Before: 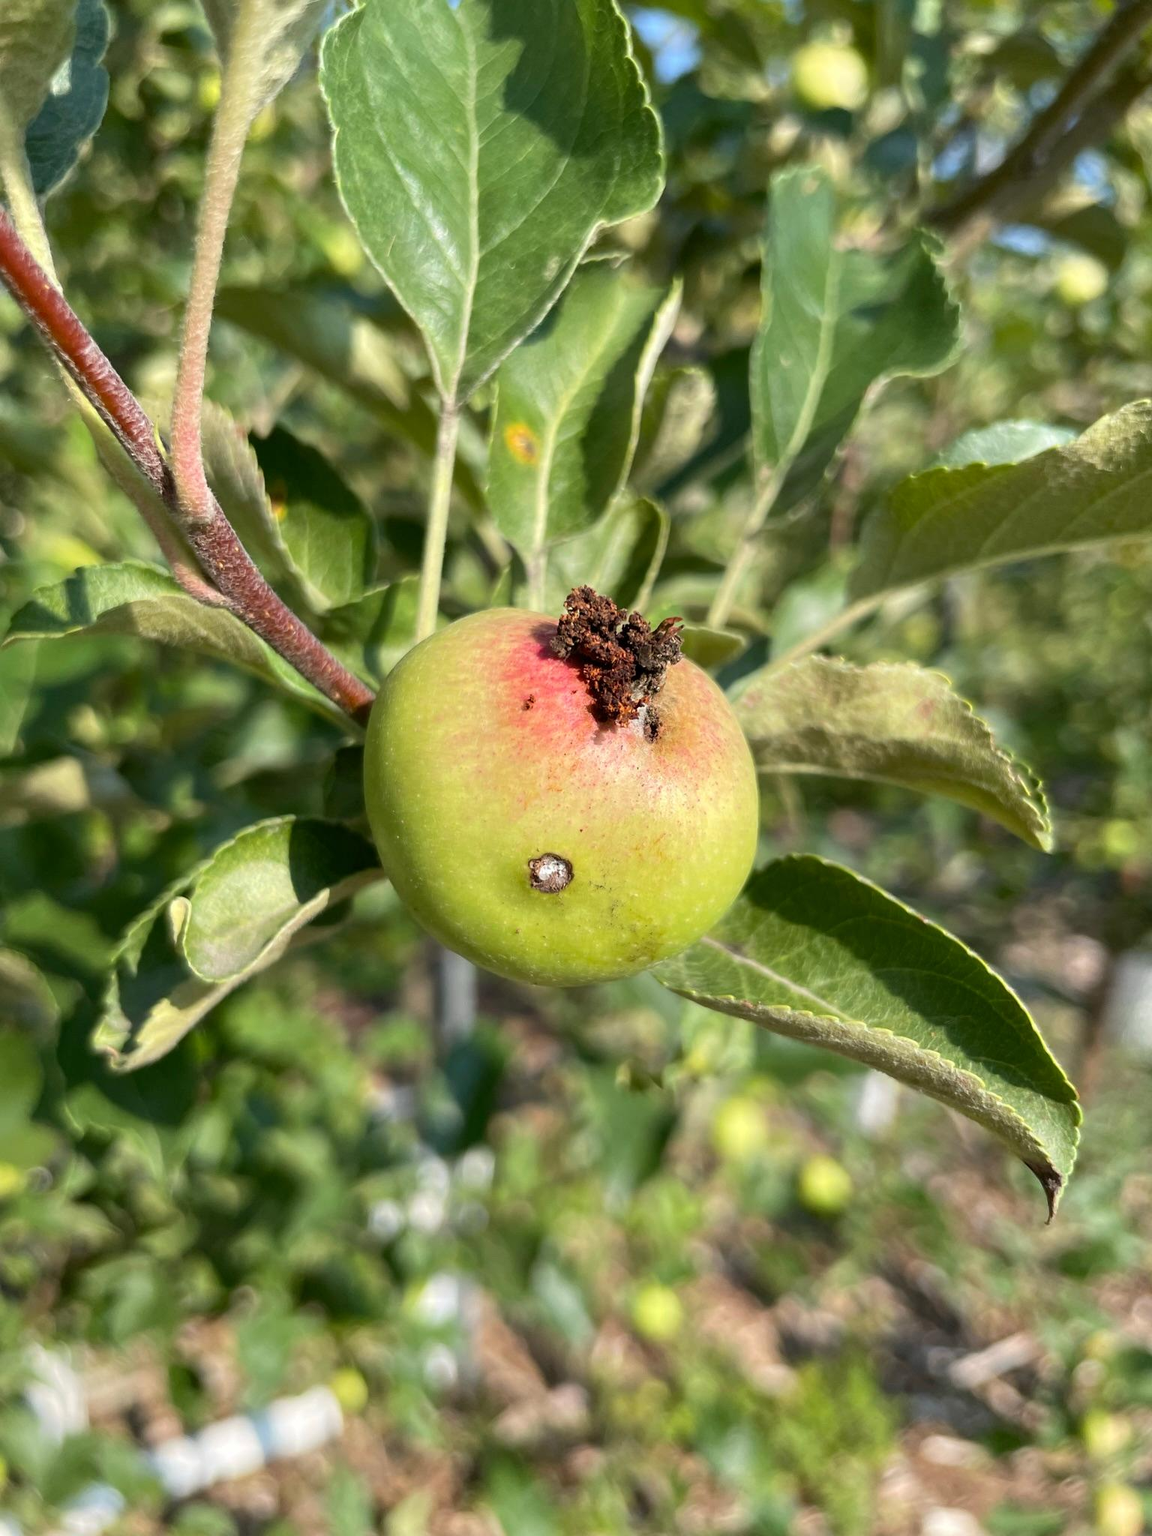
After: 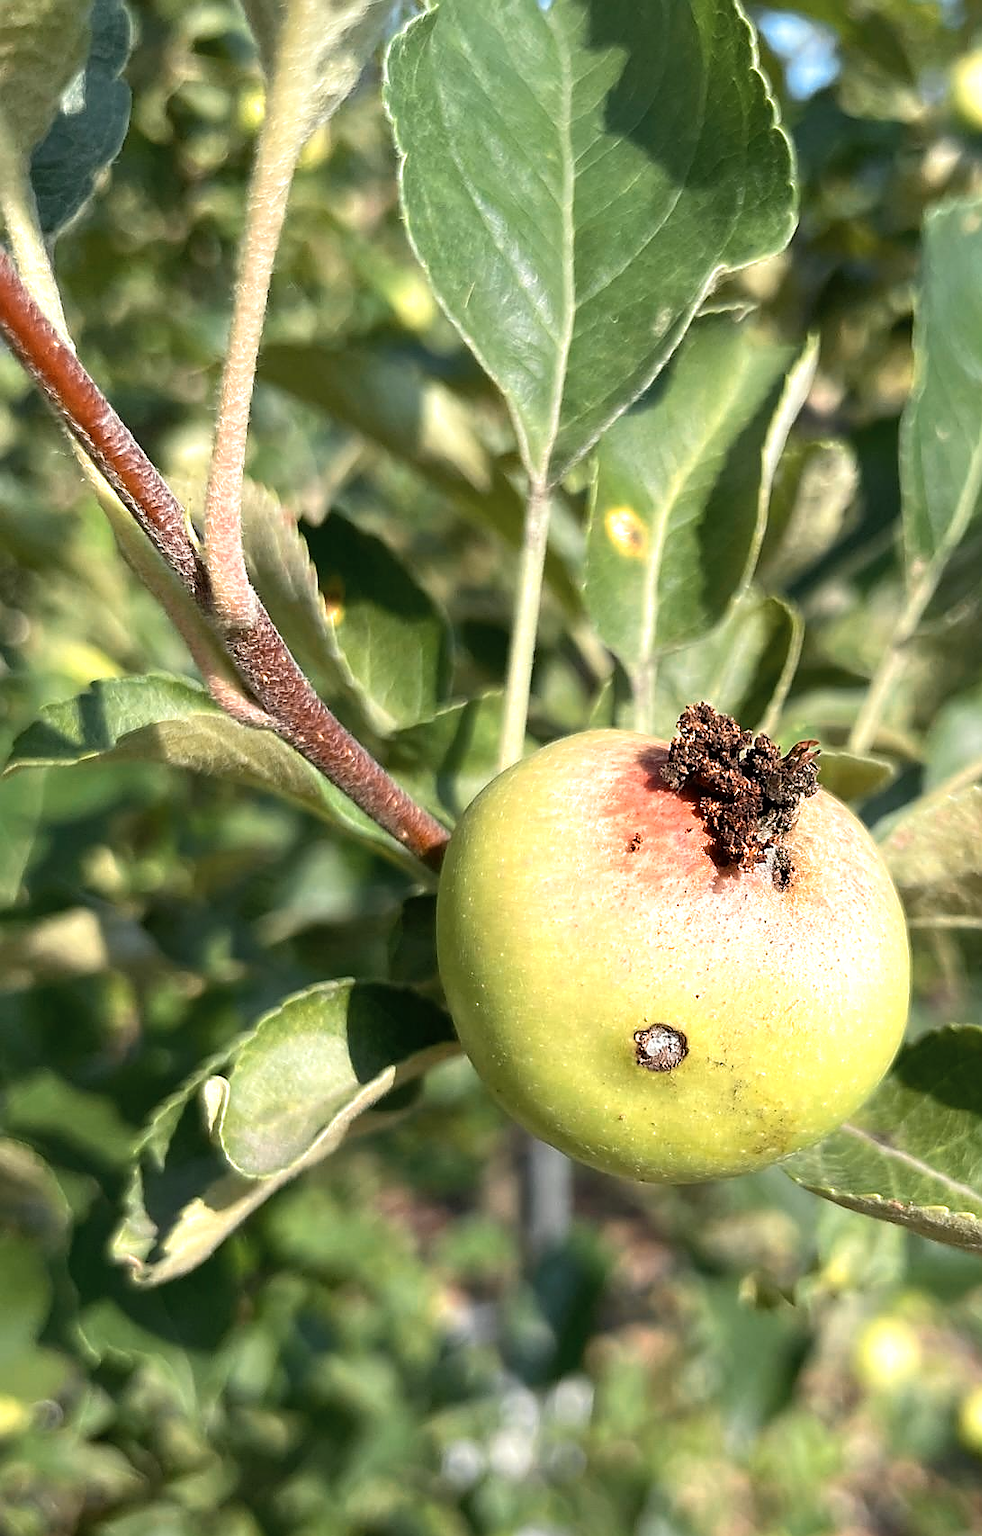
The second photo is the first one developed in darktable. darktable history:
split-toning: shadows › saturation 0.61, highlights › saturation 0.58, balance -28.74, compress 87.36%
sharpen: radius 1.4, amount 1.25, threshold 0.7
white balance: emerald 1
color zones: curves: ch0 [(0.018, 0.548) (0.197, 0.654) (0.425, 0.447) (0.605, 0.658) (0.732, 0.579)]; ch1 [(0.105, 0.531) (0.224, 0.531) (0.386, 0.39) (0.618, 0.456) (0.732, 0.456) (0.956, 0.421)]; ch2 [(0.039, 0.583) (0.215, 0.465) (0.399, 0.544) (0.465, 0.548) (0.614, 0.447) (0.724, 0.43) (0.882, 0.623) (0.956, 0.632)]
crop: right 28.885%, bottom 16.626%
